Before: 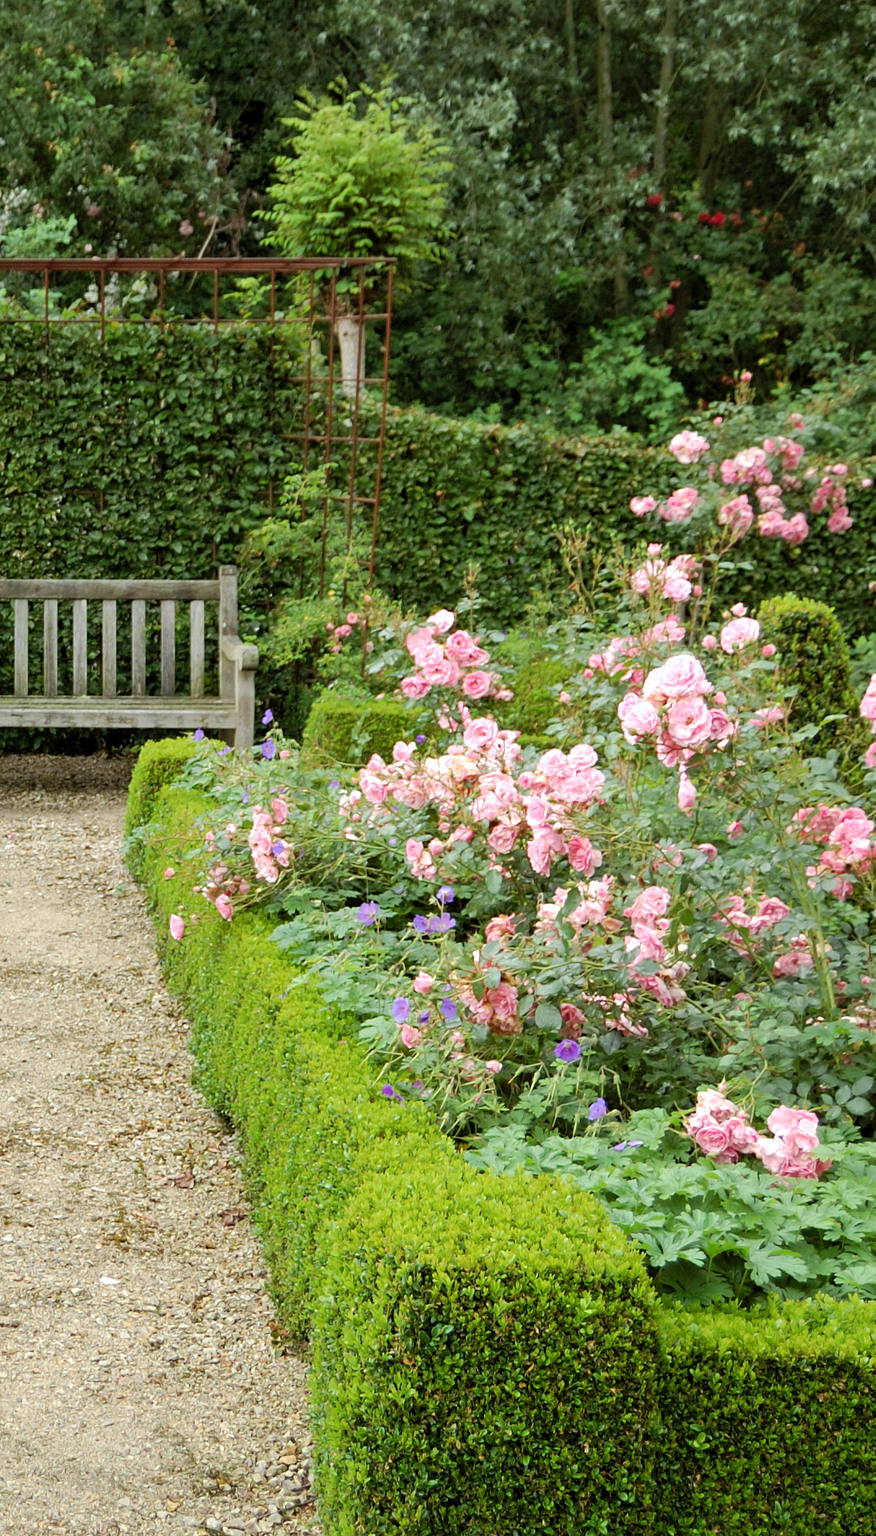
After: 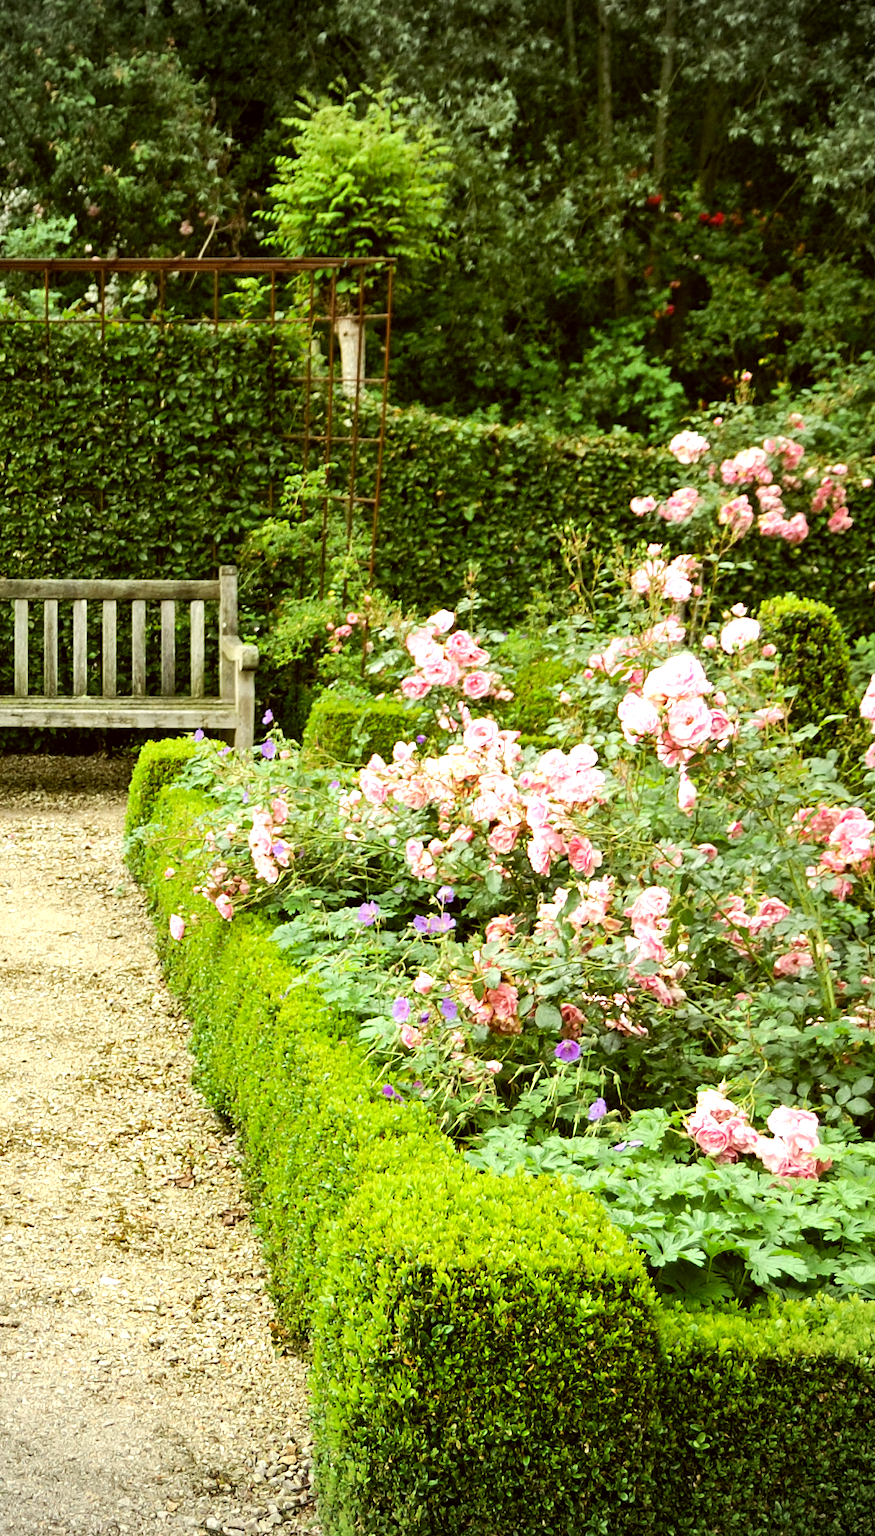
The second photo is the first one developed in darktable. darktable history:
tone equalizer: -8 EV -0.75 EV, -7 EV -0.7 EV, -6 EV -0.6 EV, -5 EV -0.4 EV, -3 EV 0.4 EV, -2 EV 0.6 EV, -1 EV 0.7 EV, +0 EV 0.75 EV, edges refinement/feathering 500, mask exposure compensation -1.57 EV, preserve details no
vignetting: on, module defaults
color correction: highlights a* -1.43, highlights b* 10.12, shadows a* 0.395, shadows b* 19.35
